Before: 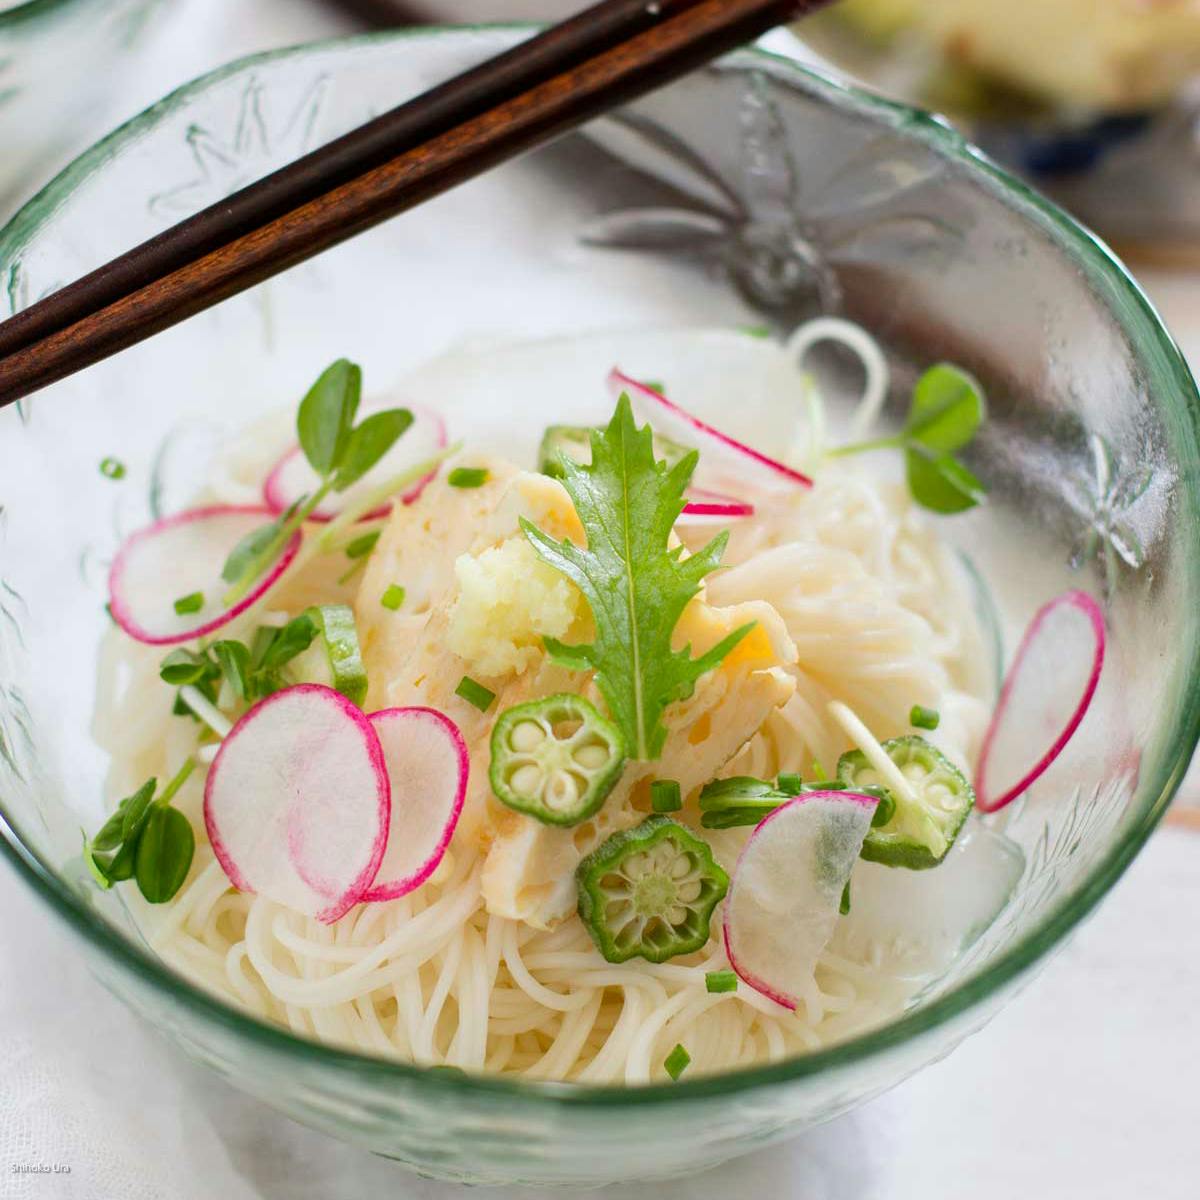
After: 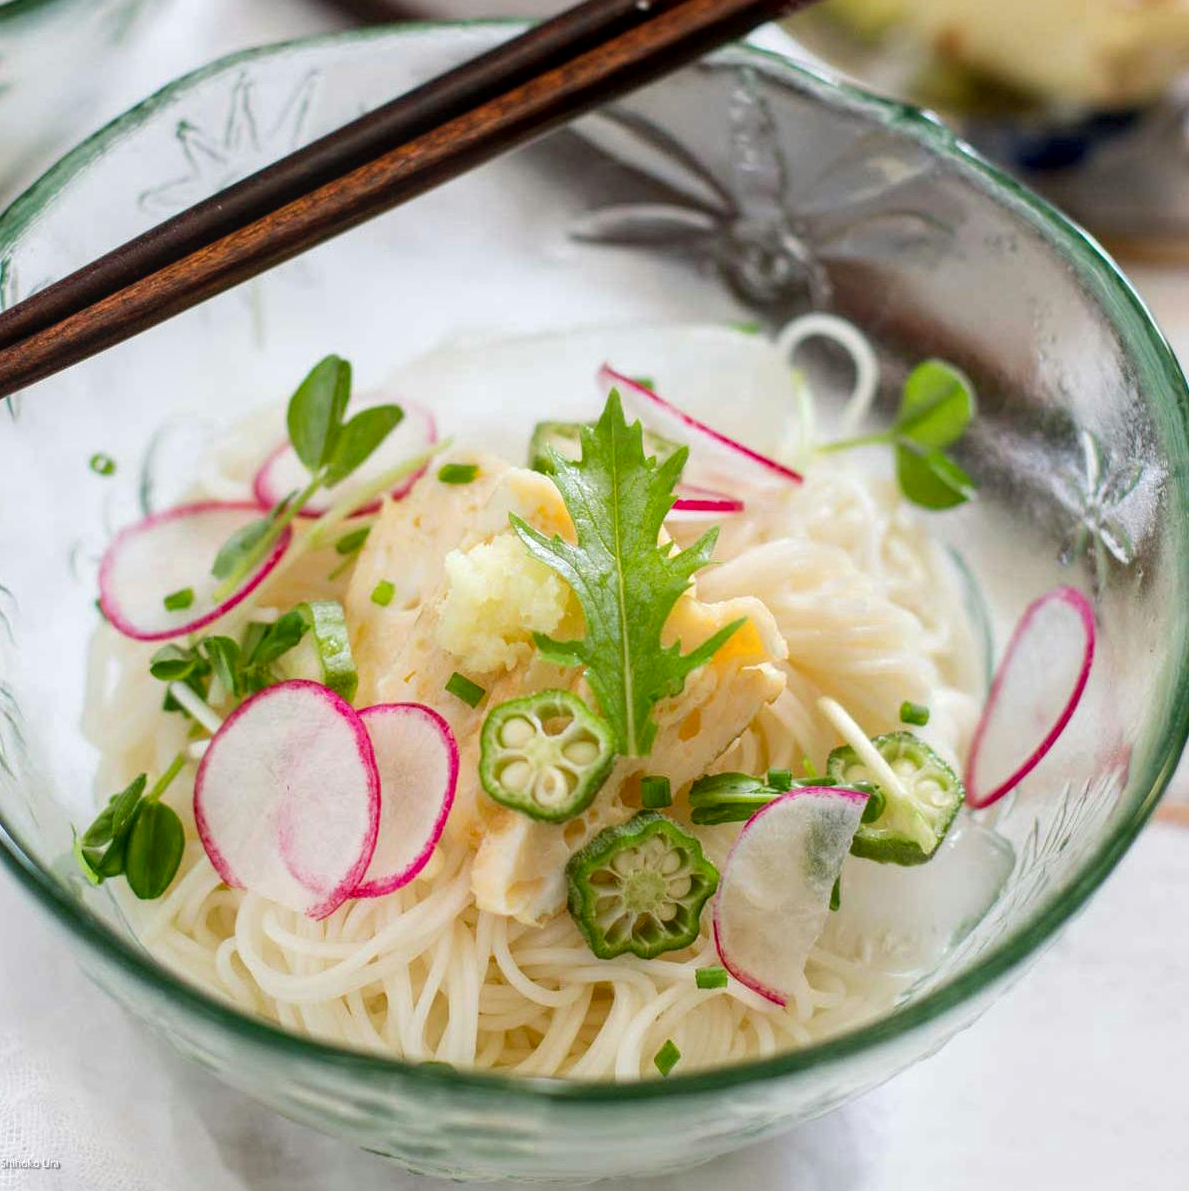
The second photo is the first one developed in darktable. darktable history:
local contrast: on, module defaults
crop and rotate: left 0.849%, top 0.345%, bottom 0.382%
